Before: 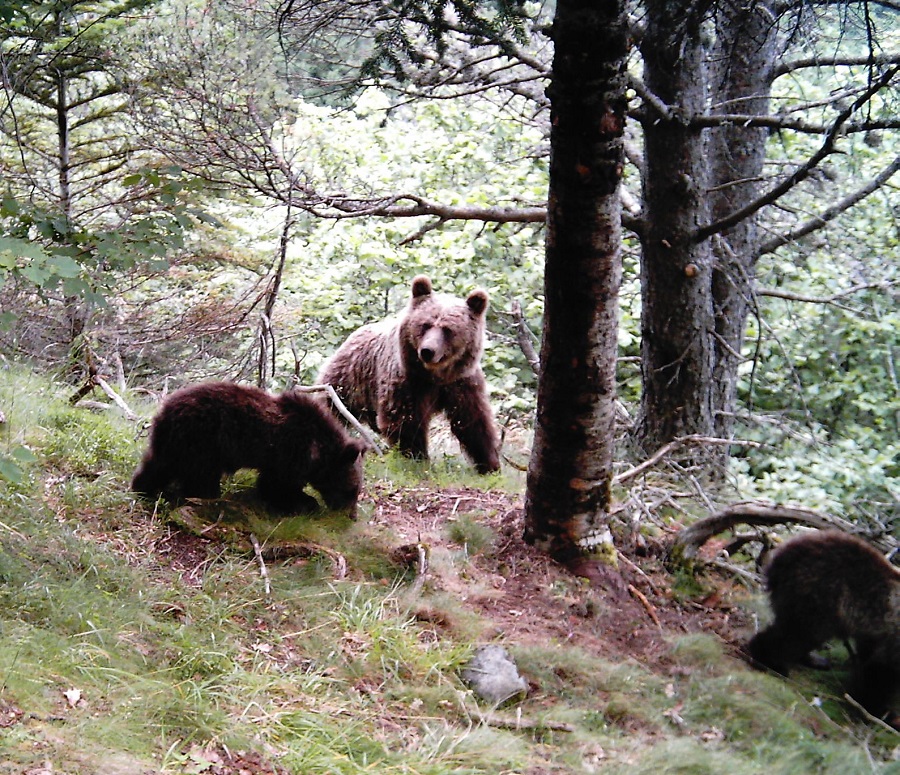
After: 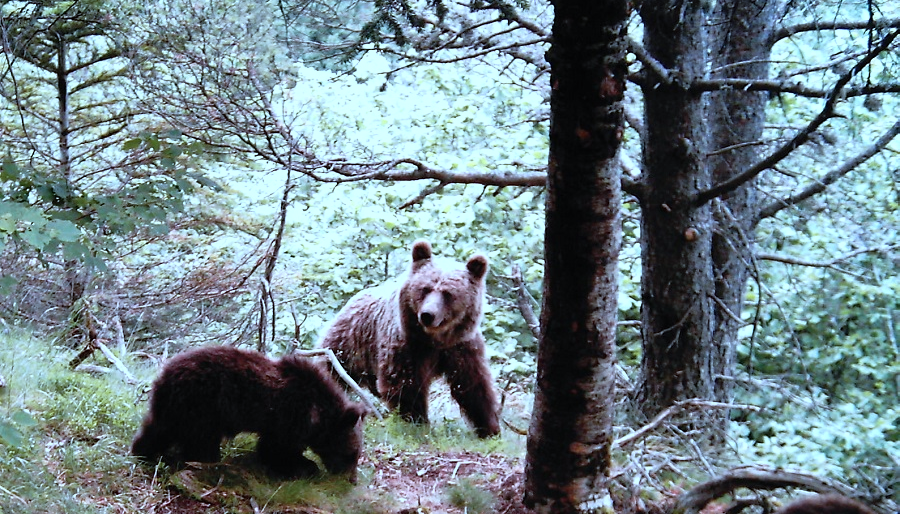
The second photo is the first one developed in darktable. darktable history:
color correction: highlights a* -9.55, highlights b* -21.77
crop and rotate: top 4.713%, bottom 28.935%
shadows and highlights: shadows -0.538, highlights 38.4
